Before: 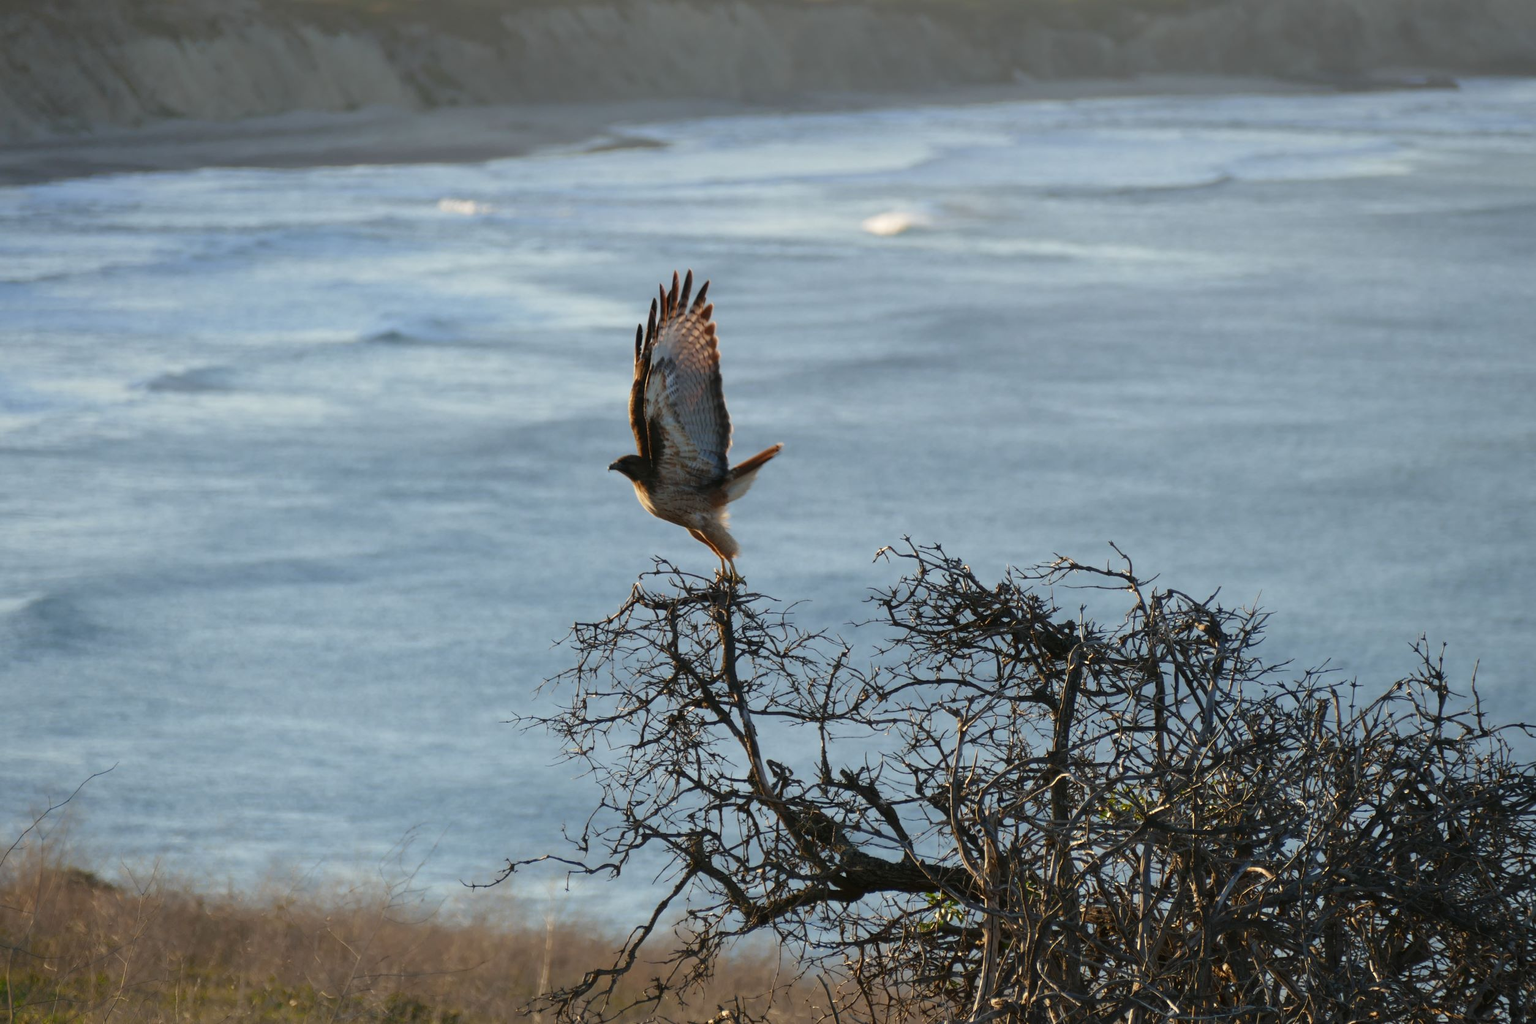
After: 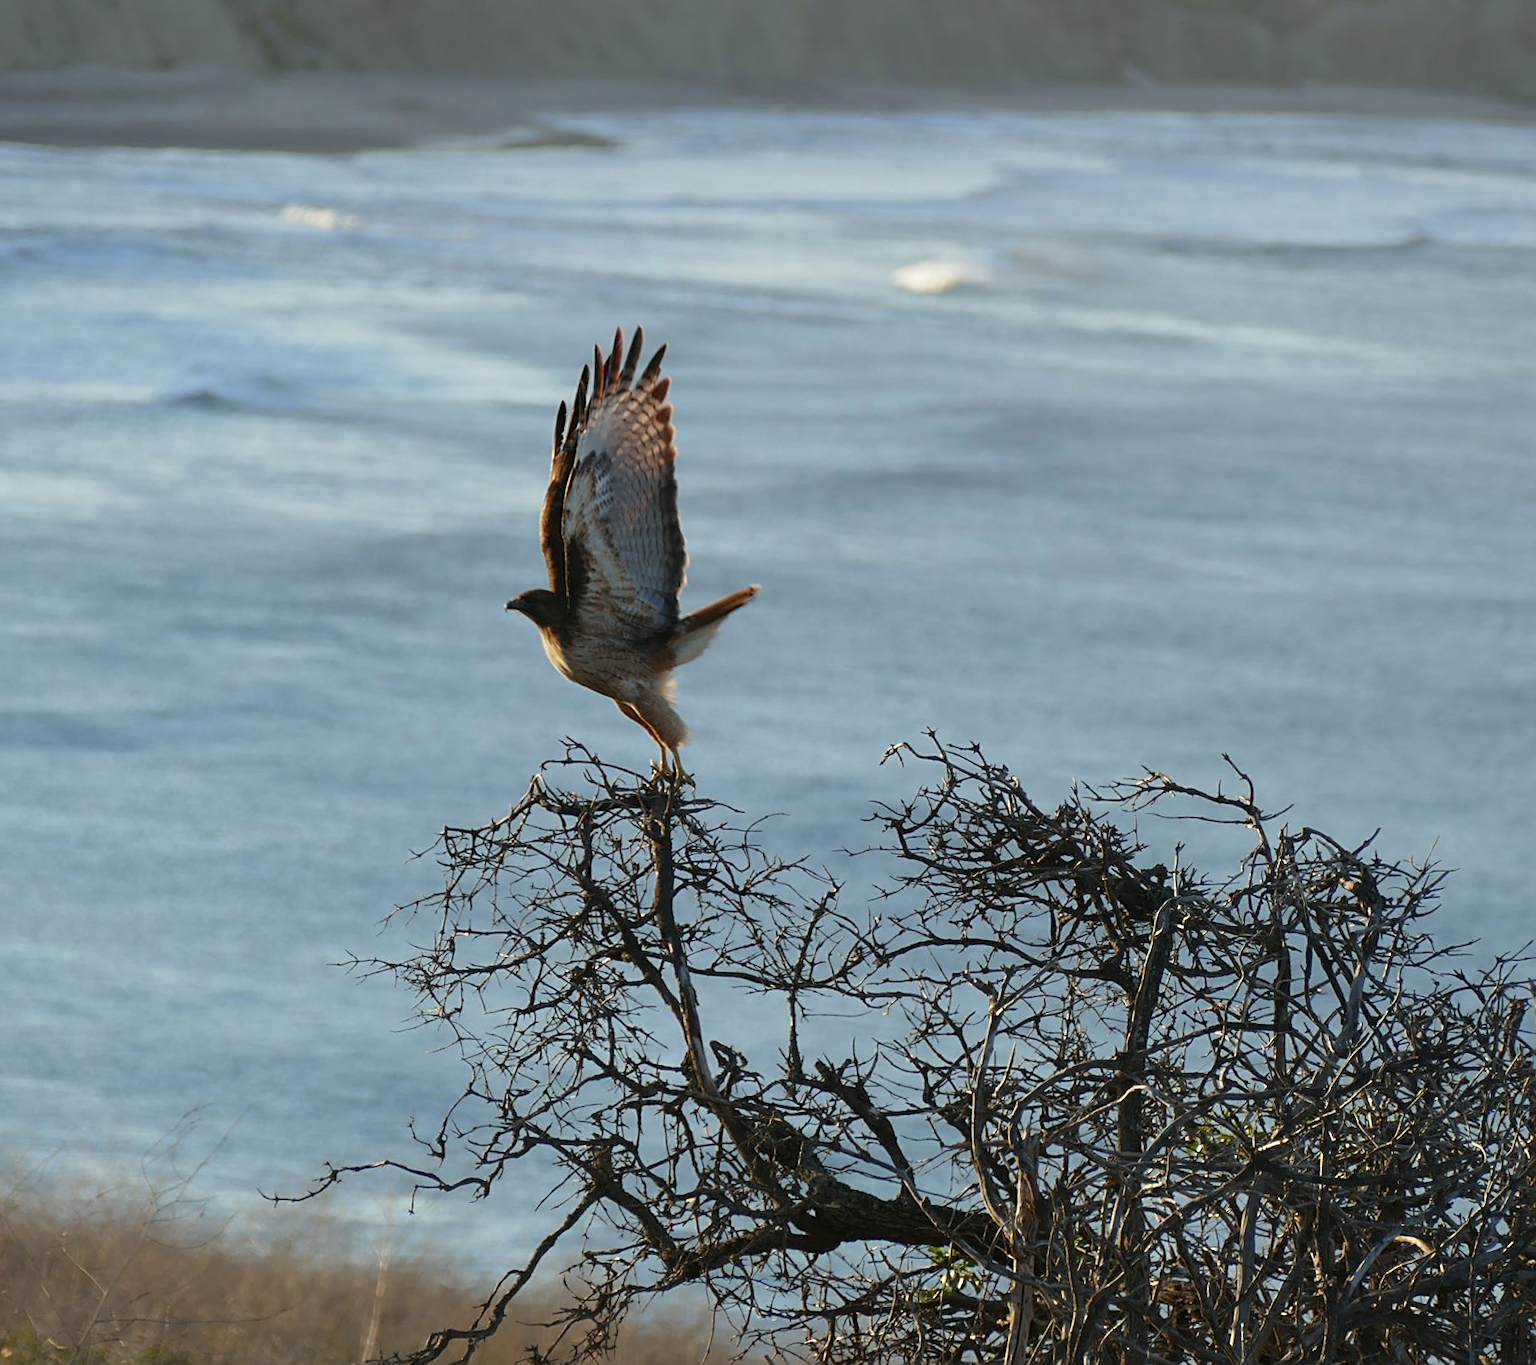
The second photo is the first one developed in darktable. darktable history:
white balance: red 0.978, blue 0.999
sharpen: on, module defaults
crop and rotate: angle -3.27°, left 14.277%, top 0.028%, right 10.766%, bottom 0.028%
